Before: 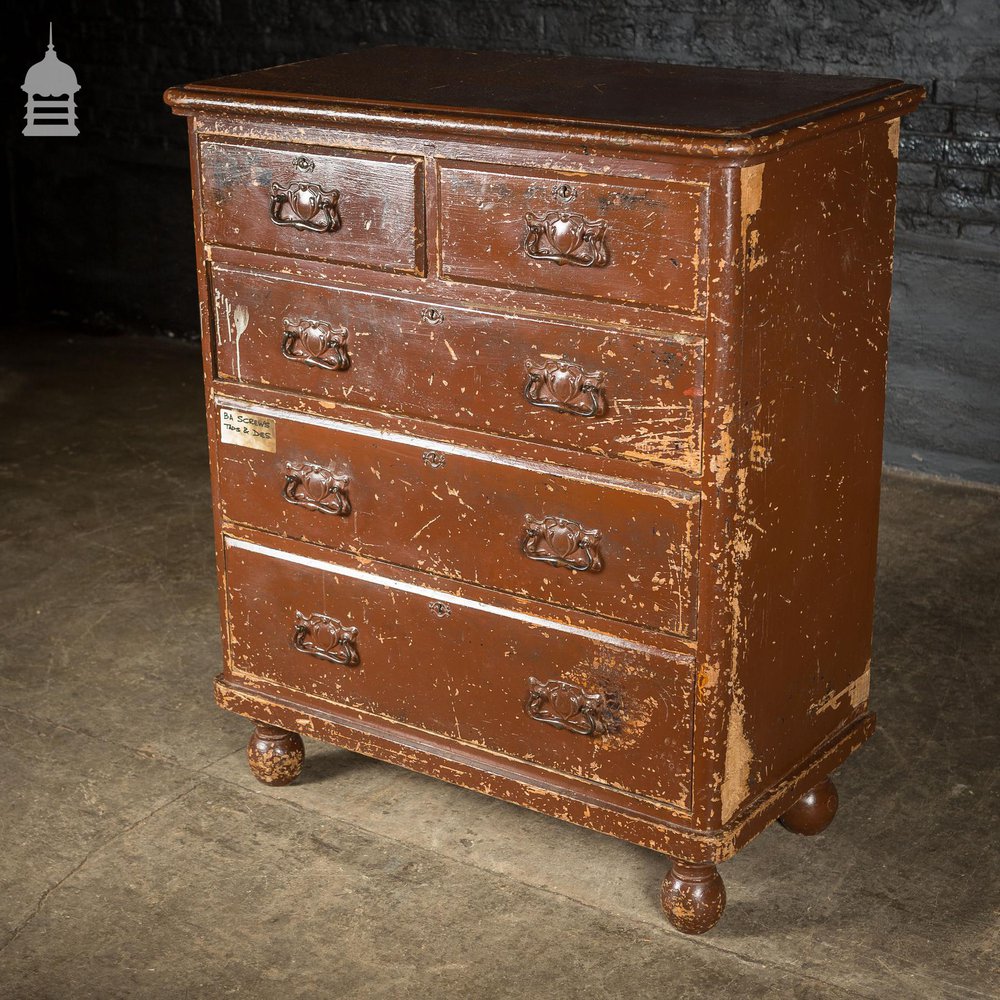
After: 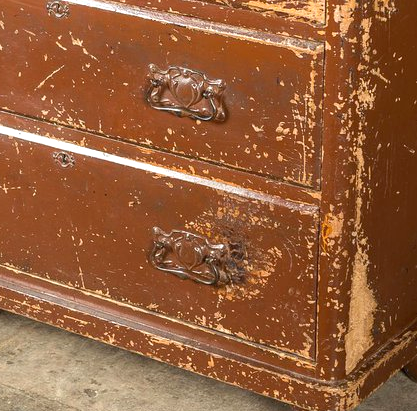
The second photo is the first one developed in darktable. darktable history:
crop: left 37.687%, top 45.092%, right 20.586%, bottom 13.8%
exposure: black level correction 0.001, exposure 0.298 EV, compensate highlight preservation false
